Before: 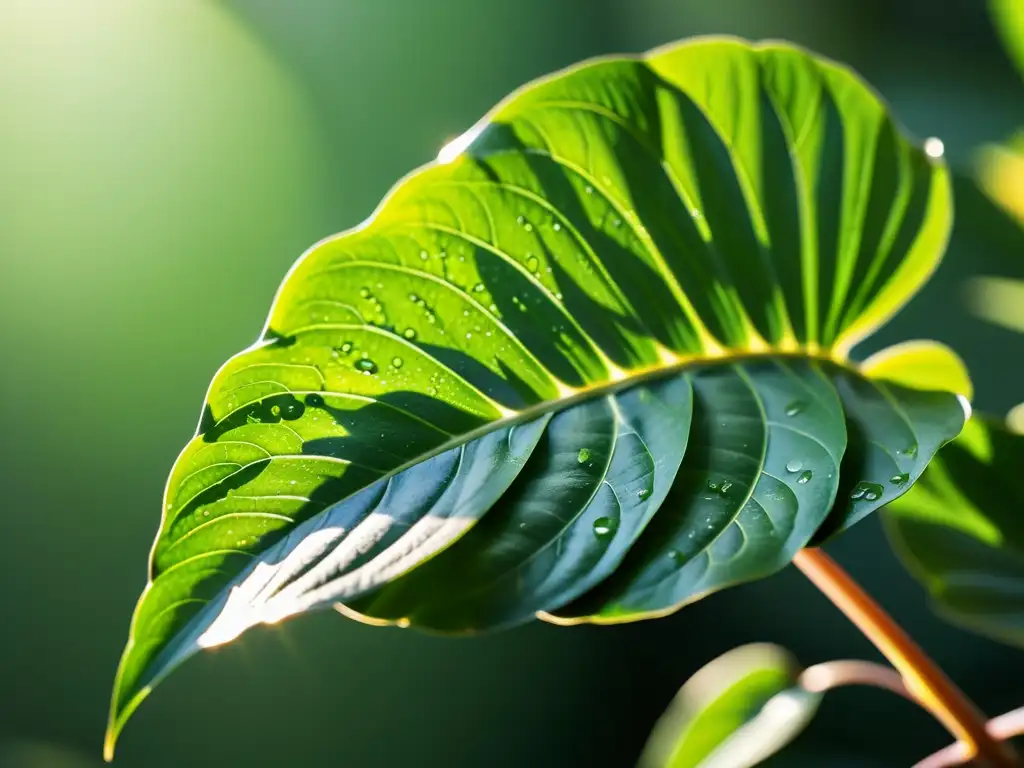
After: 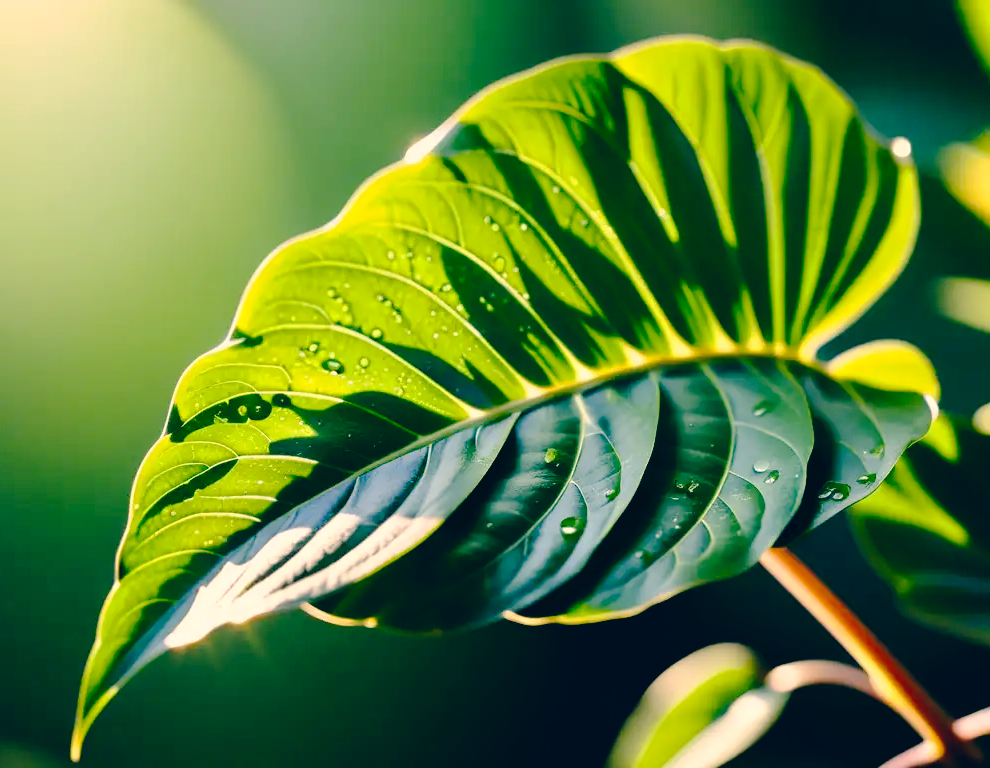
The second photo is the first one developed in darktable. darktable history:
tone curve: curves: ch0 [(0, 0) (0.003, 0.026) (0.011, 0.025) (0.025, 0.022) (0.044, 0.022) (0.069, 0.028) (0.1, 0.041) (0.136, 0.062) (0.177, 0.103) (0.224, 0.167) (0.277, 0.242) (0.335, 0.343) (0.399, 0.452) (0.468, 0.539) (0.543, 0.614) (0.623, 0.683) (0.709, 0.749) (0.801, 0.827) (0.898, 0.918) (1, 1)], preserve colors none
crop and rotate: left 3.238%
contrast equalizer: y [[0.518, 0.517, 0.501, 0.5, 0.5, 0.5], [0.5 ×6], [0.5 ×6], [0 ×6], [0 ×6]]
color correction: highlights a* 10.32, highlights b* 14.66, shadows a* -9.59, shadows b* -15.02
